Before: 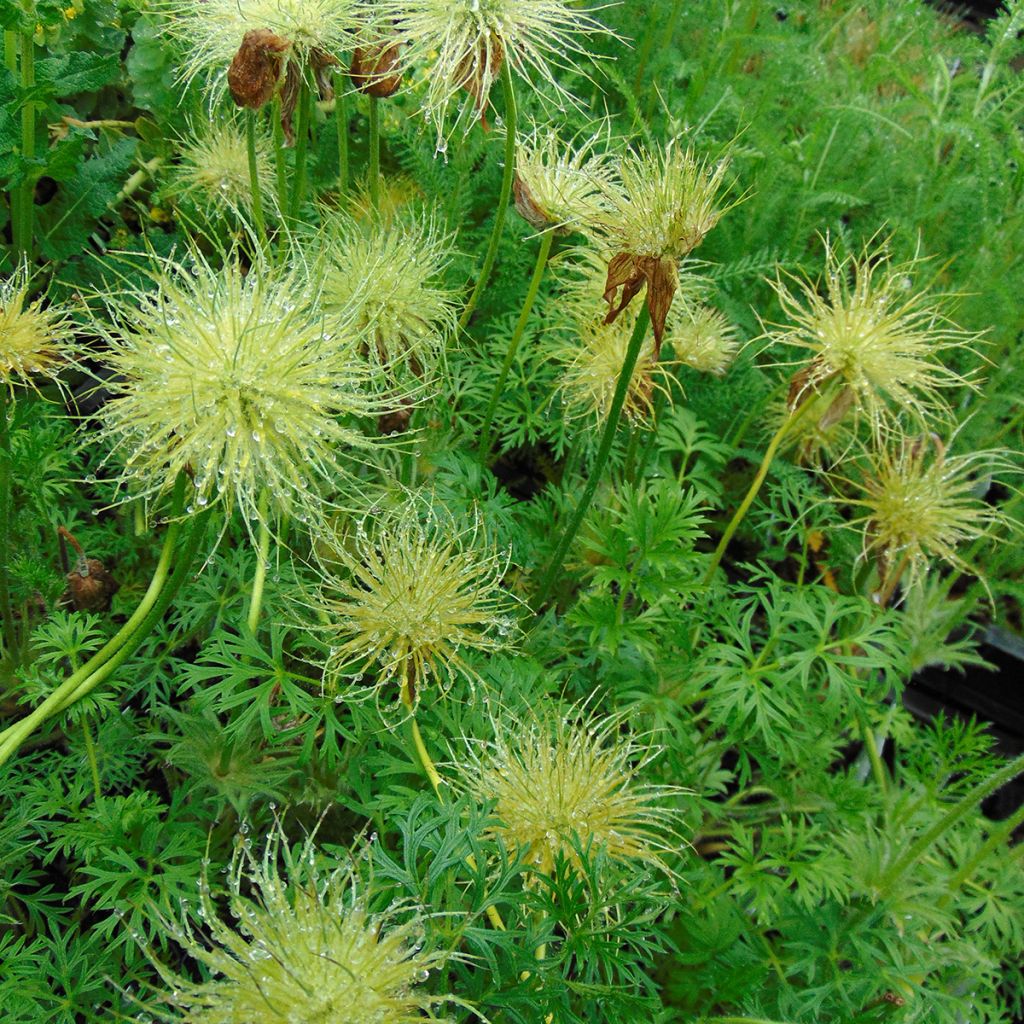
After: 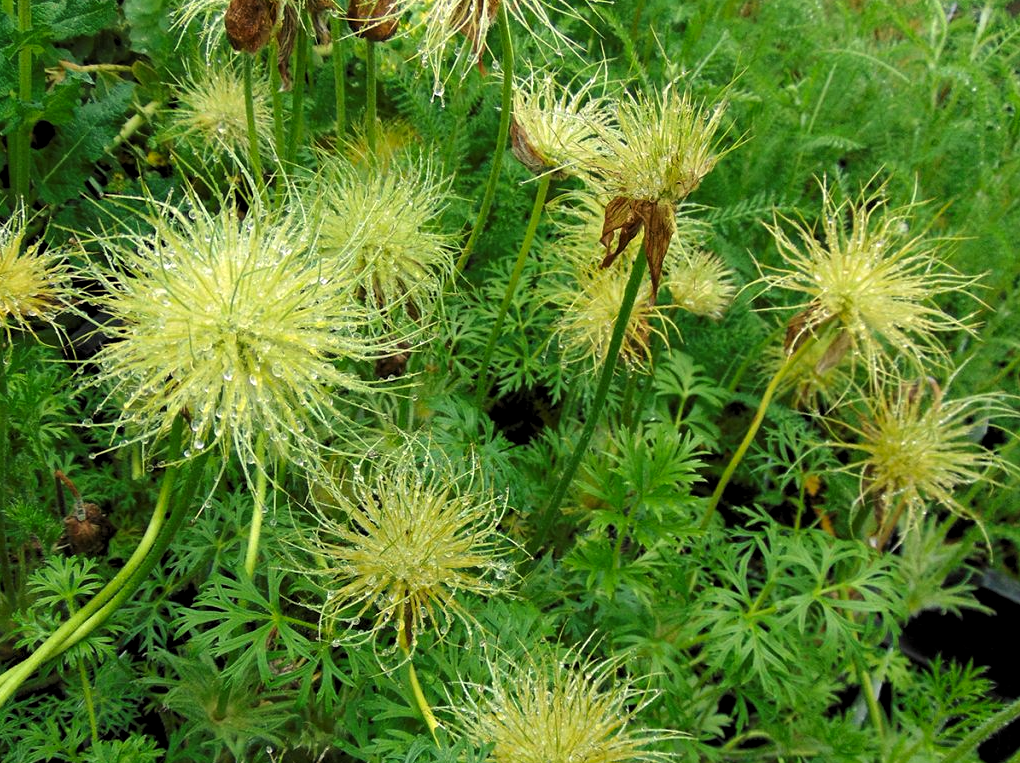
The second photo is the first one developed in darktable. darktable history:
levels: levels [0.062, 0.494, 0.925]
crop: left 0.296%, top 5.545%, bottom 19.852%
color correction: highlights a* 3.79, highlights b* 5.1
exposure: exposure -0.048 EV, compensate highlight preservation false
